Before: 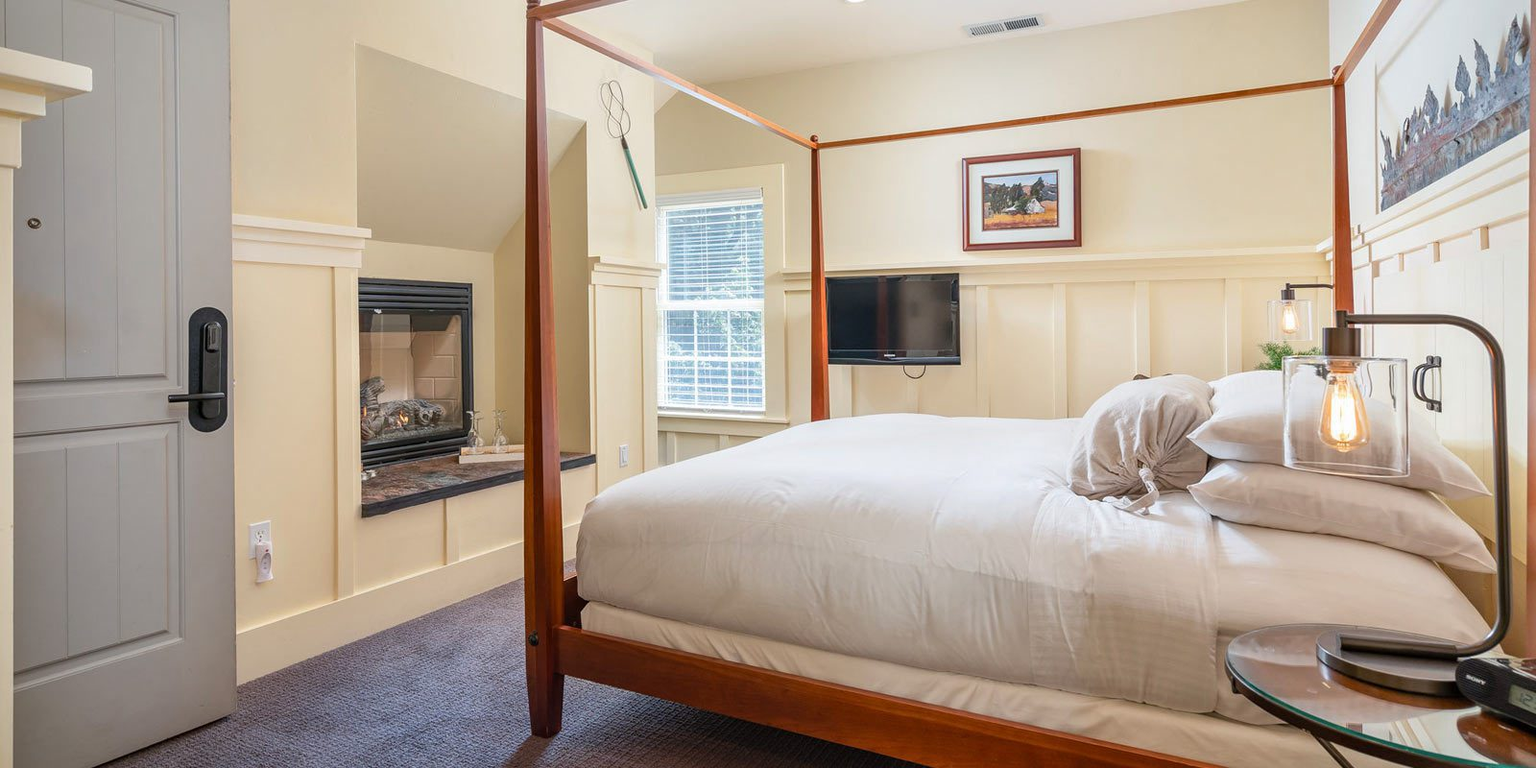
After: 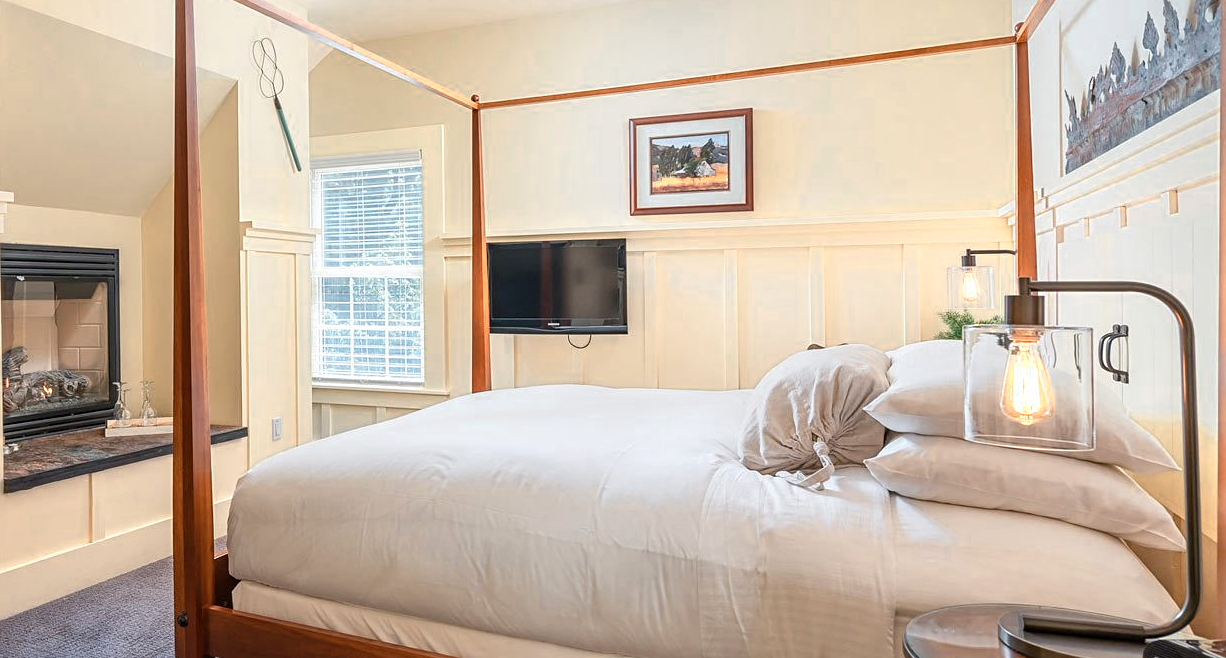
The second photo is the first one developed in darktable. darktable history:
color zones: curves: ch0 [(0.018, 0.548) (0.197, 0.654) (0.425, 0.447) (0.605, 0.658) (0.732, 0.579)]; ch1 [(0.105, 0.531) (0.224, 0.531) (0.386, 0.39) (0.618, 0.456) (0.732, 0.456) (0.956, 0.421)]; ch2 [(0.039, 0.583) (0.215, 0.465) (0.399, 0.544) (0.465, 0.548) (0.614, 0.447) (0.724, 0.43) (0.882, 0.623) (0.956, 0.632)]
sharpen: amount 0.21
crop: left 23.362%, top 5.849%, bottom 11.819%
